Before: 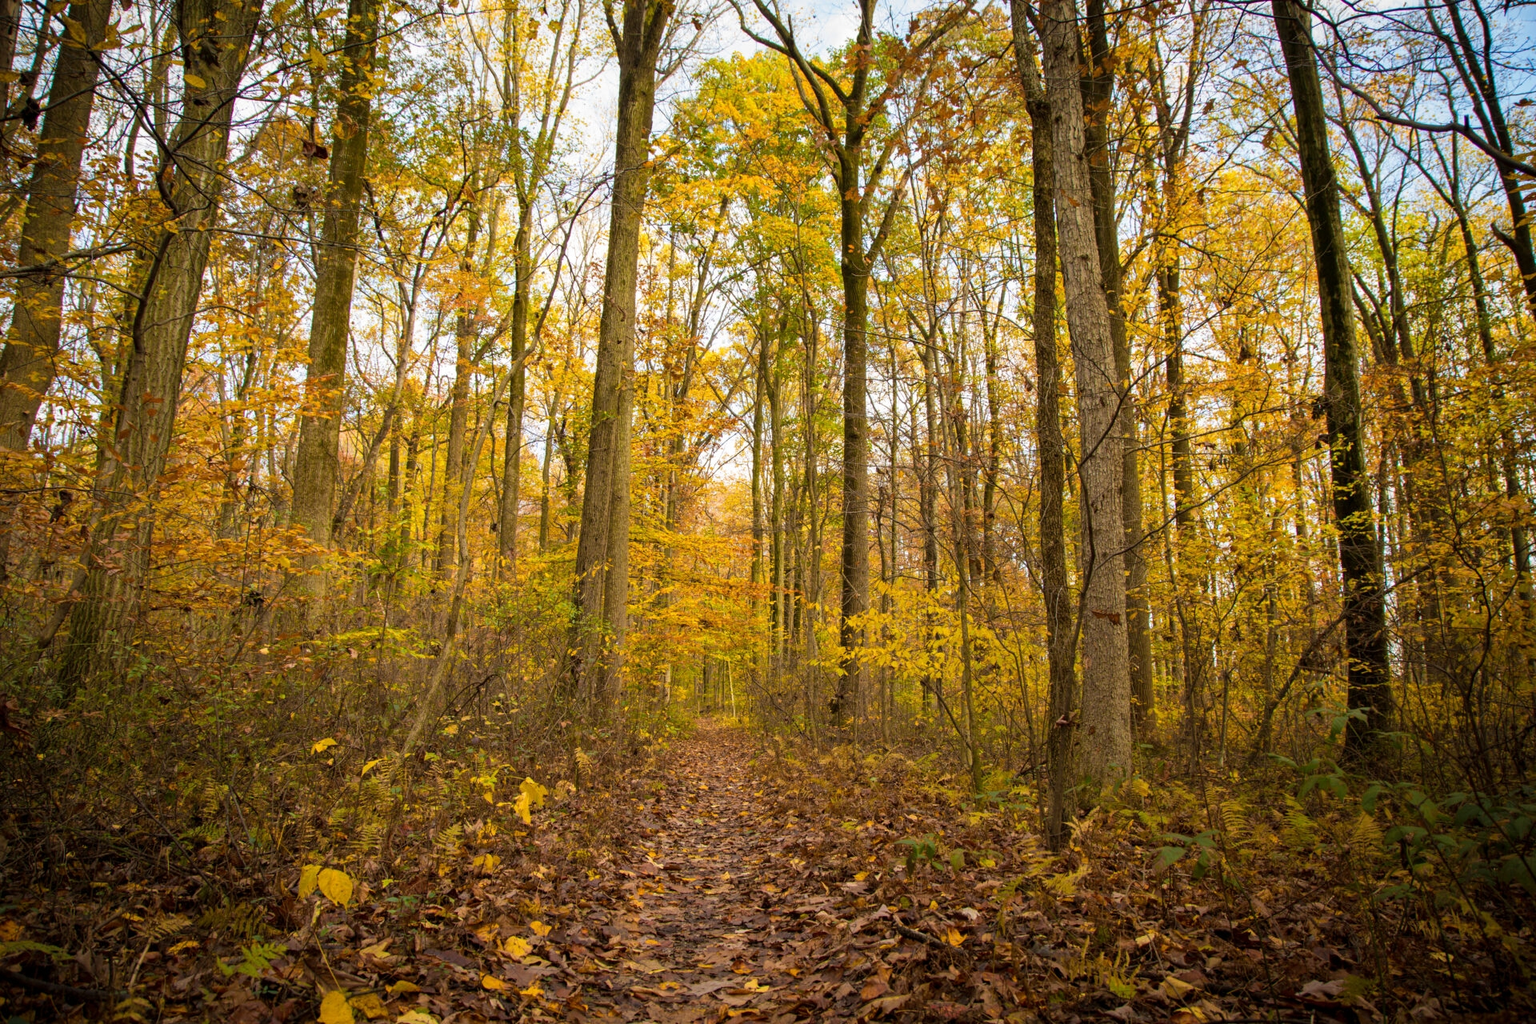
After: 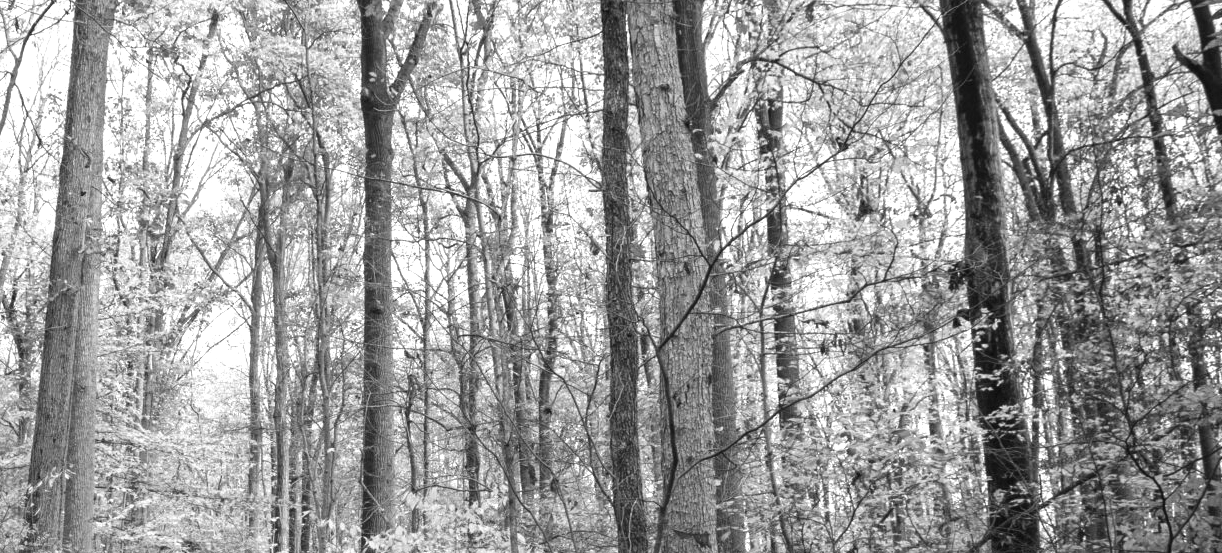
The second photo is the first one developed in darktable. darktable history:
exposure: black level correction -0.002, exposure 0.708 EV, compensate exposure bias true, compensate highlight preservation false
monochrome: on, module defaults
contrast brightness saturation: saturation -1
crop: left 36.005%, top 18.293%, right 0.31%, bottom 38.444%
